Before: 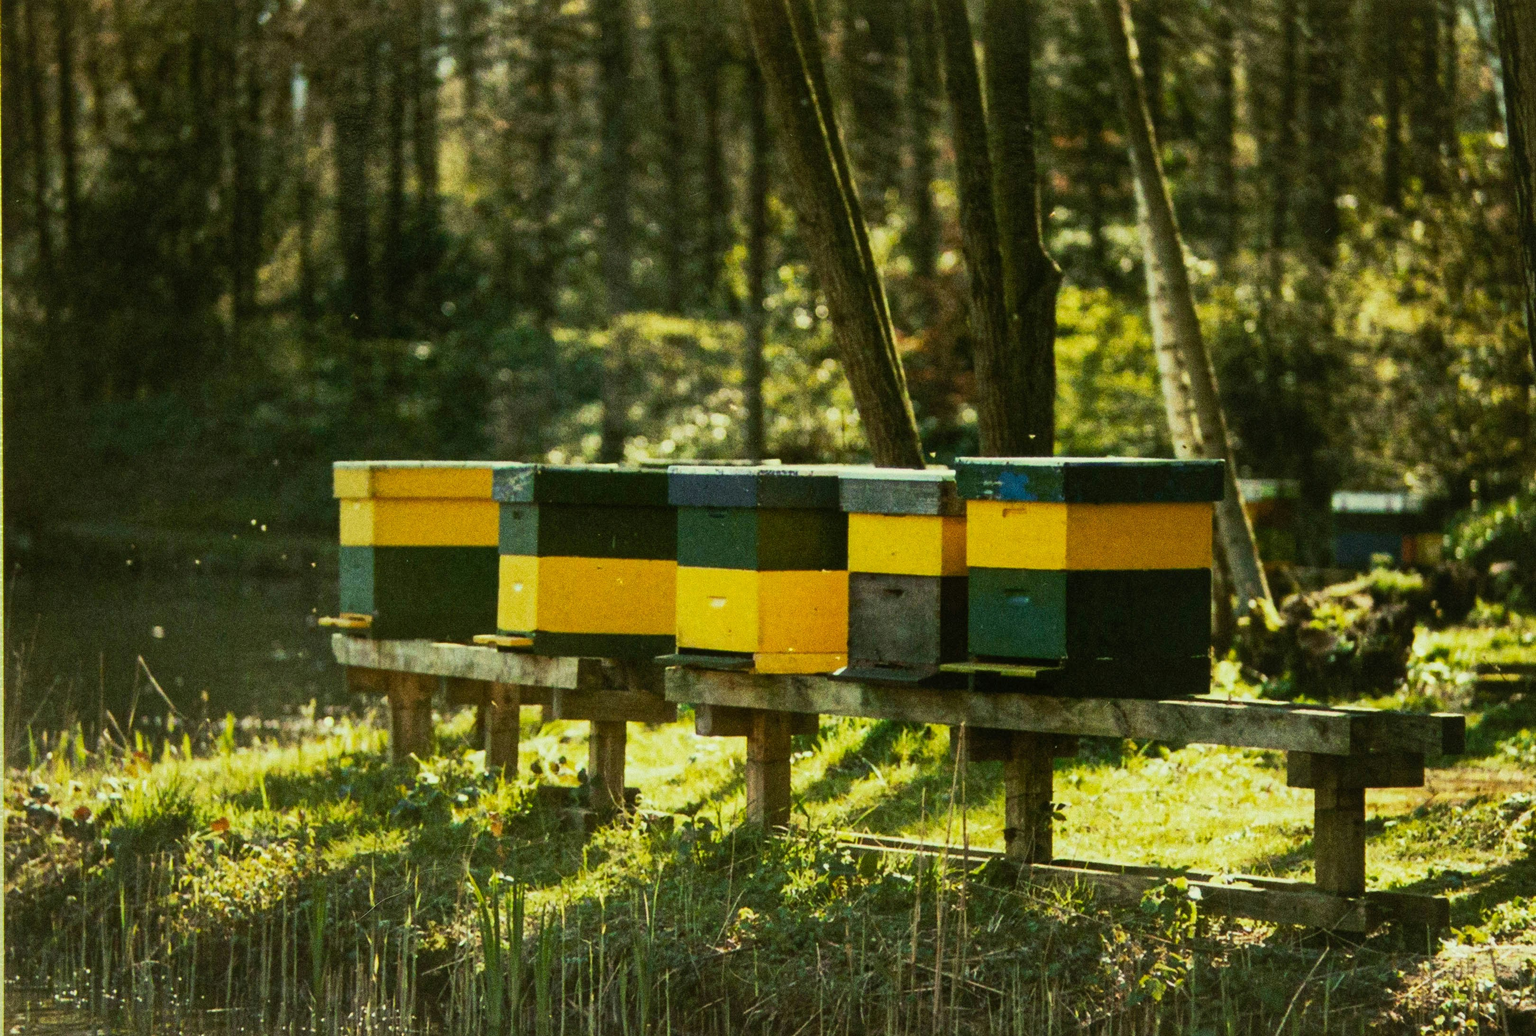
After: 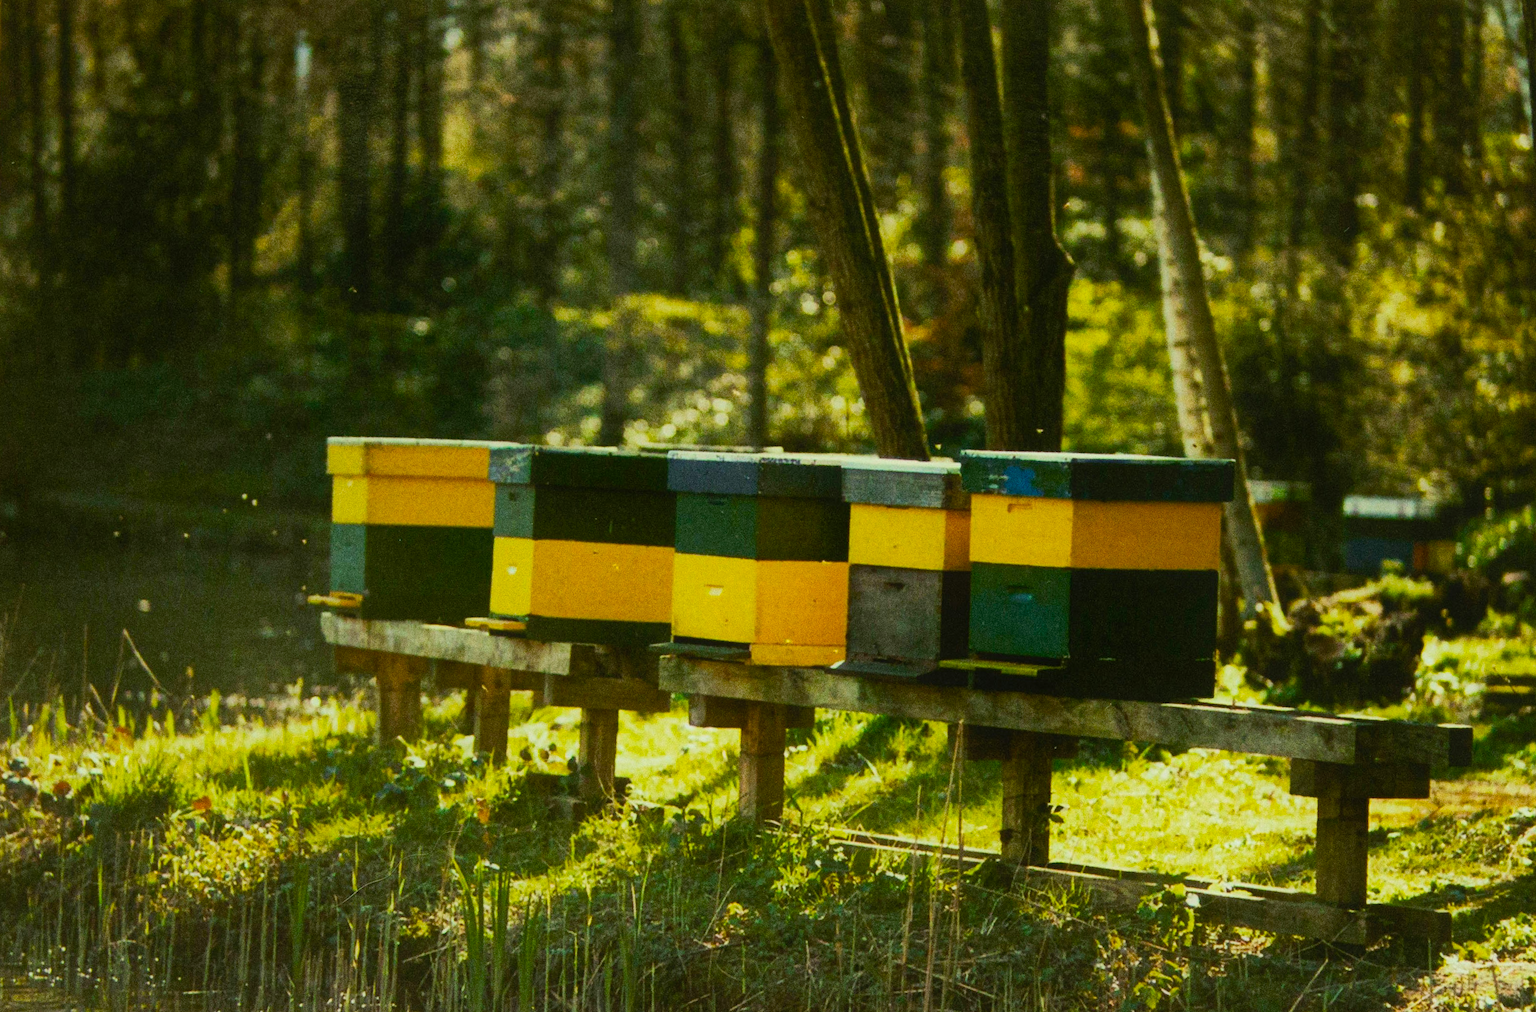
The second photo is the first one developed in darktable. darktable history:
color balance rgb: linear chroma grading › shadows -8%, linear chroma grading › global chroma 10%, perceptual saturation grading › global saturation 2%, perceptual saturation grading › highlights -2%, perceptual saturation grading › mid-tones 4%, perceptual saturation grading › shadows 8%, perceptual brilliance grading › global brilliance 2%, perceptual brilliance grading › highlights -4%, global vibrance 16%, saturation formula JzAzBz (2021)
contrast equalizer: y [[0.5, 0.488, 0.462, 0.461, 0.491, 0.5], [0.5 ×6], [0.5 ×6], [0 ×6], [0 ×6]]
rotate and perspective: rotation 1.57°, crop left 0.018, crop right 0.982, crop top 0.039, crop bottom 0.961
